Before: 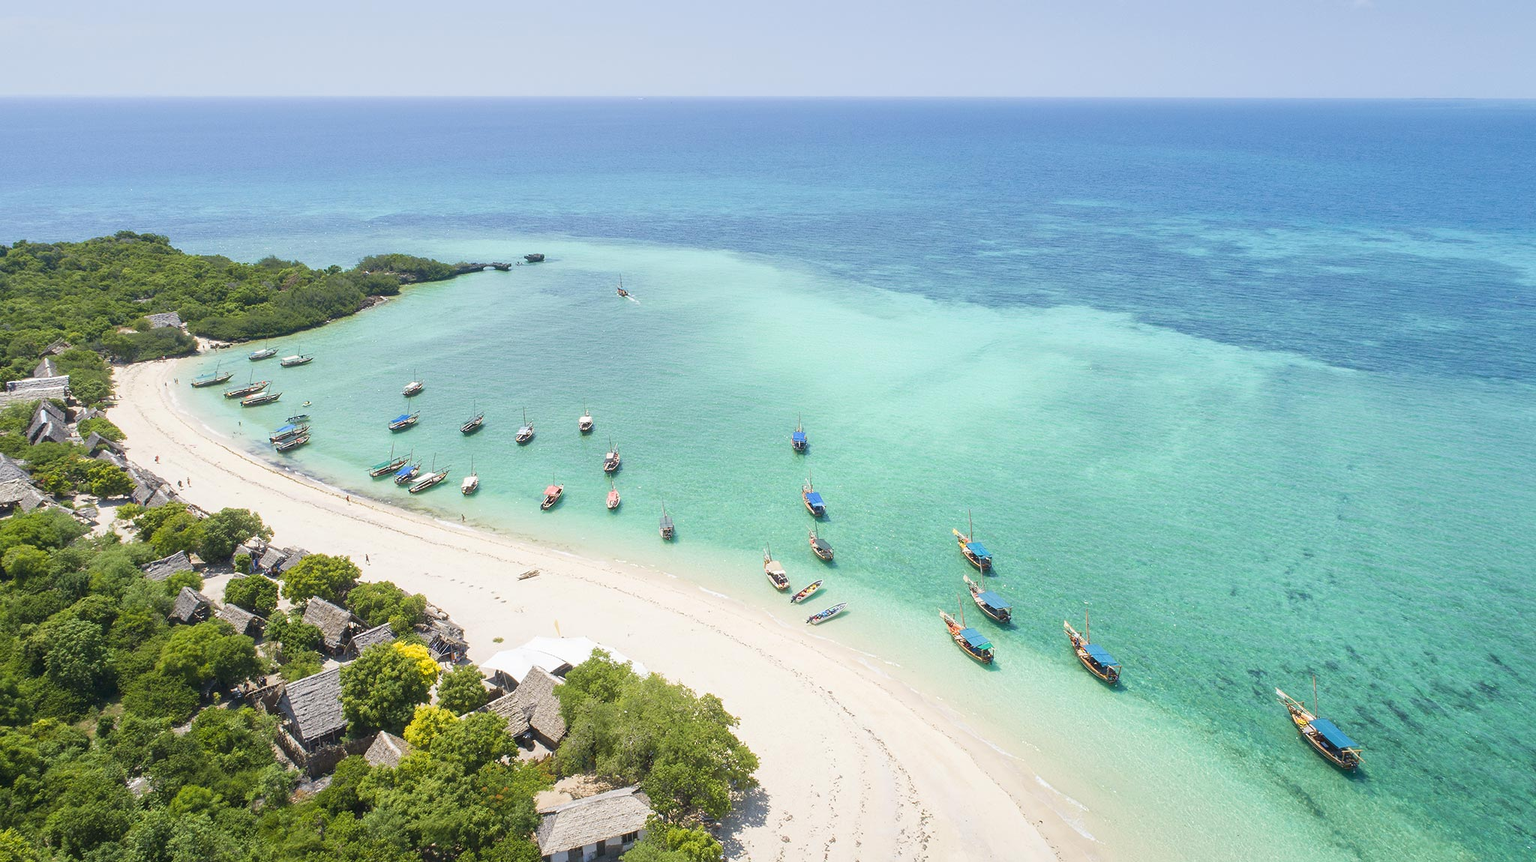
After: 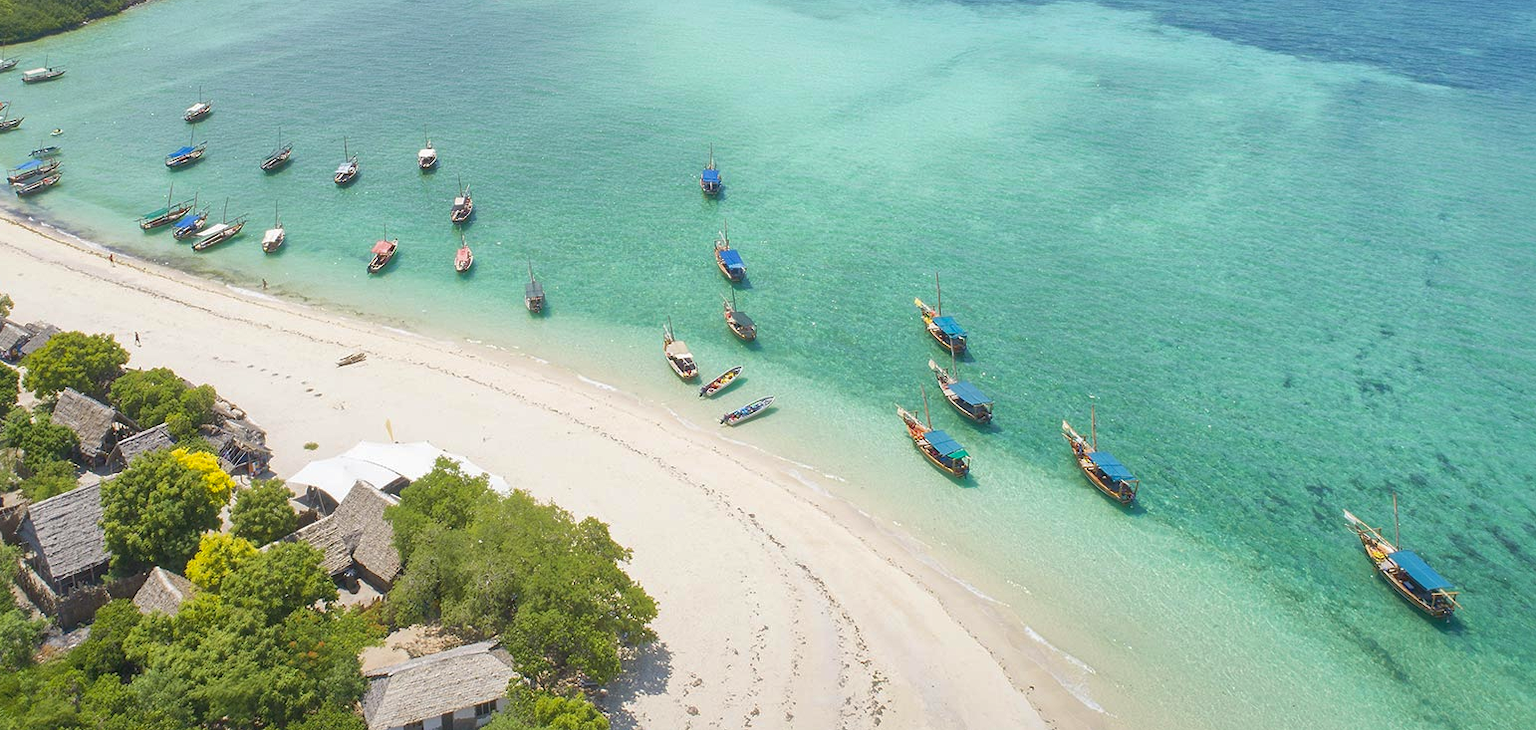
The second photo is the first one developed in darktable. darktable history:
crop and rotate: left 17.204%, top 35.325%, right 7.491%, bottom 0.925%
shadows and highlights: on, module defaults
